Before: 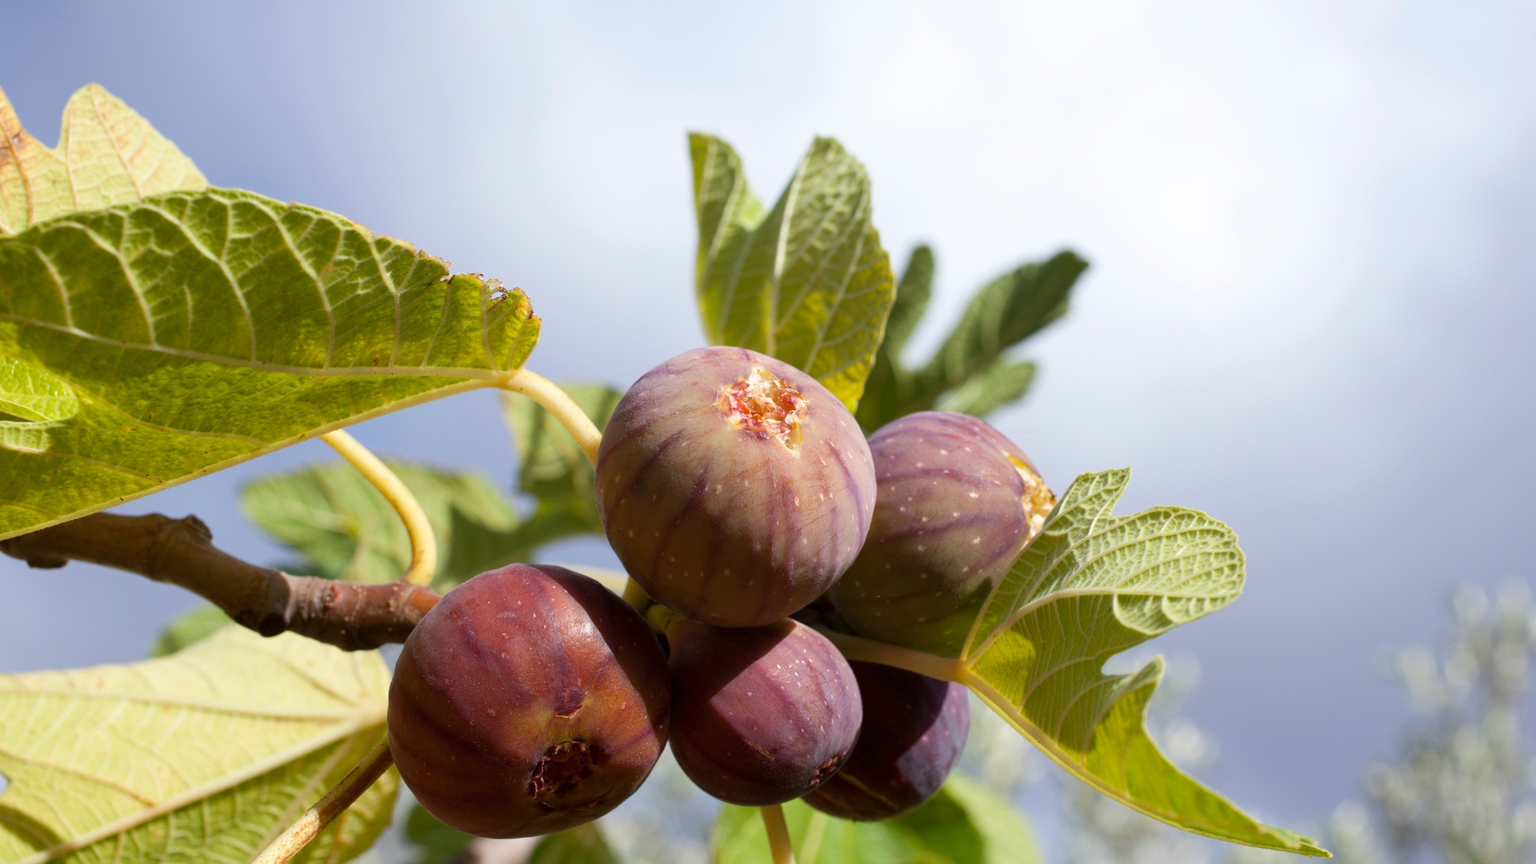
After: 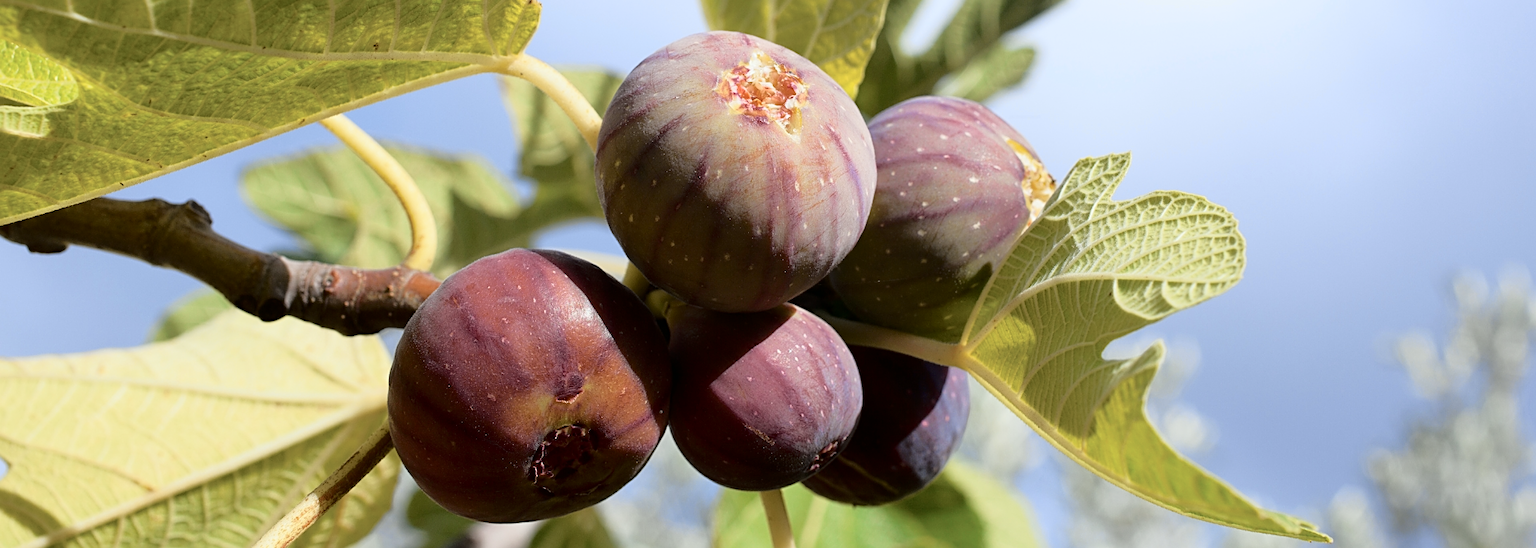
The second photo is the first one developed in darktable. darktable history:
crop and rotate: top 36.525%
tone curve: curves: ch0 [(0, 0) (0.088, 0.042) (0.208, 0.176) (0.257, 0.267) (0.406, 0.483) (0.489, 0.556) (0.667, 0.73) (0.793, 0.851) (0.994, 0.974)]; ch1 [(0, 0) (0.161, 0.092) (0.35, 0.33) (0.392, 0.392) (0.457, 0.467) (0.505, 0.497) (0.537, 0.518) (0.553, 0.53) (0.58, 0.567) (0.739, 0.697) (1, 1)]; ch2 [(0, 0) (0.346, 0.362) (0.448, 0.419) (0.502, 0.499) (0.533, 0.517) (0.556, 0.533) (0.629, 0.619) (0.717, 0.678) (1, 1)], color space Lab, independent channels, preserve colors none
sharpen: amount 0.494
